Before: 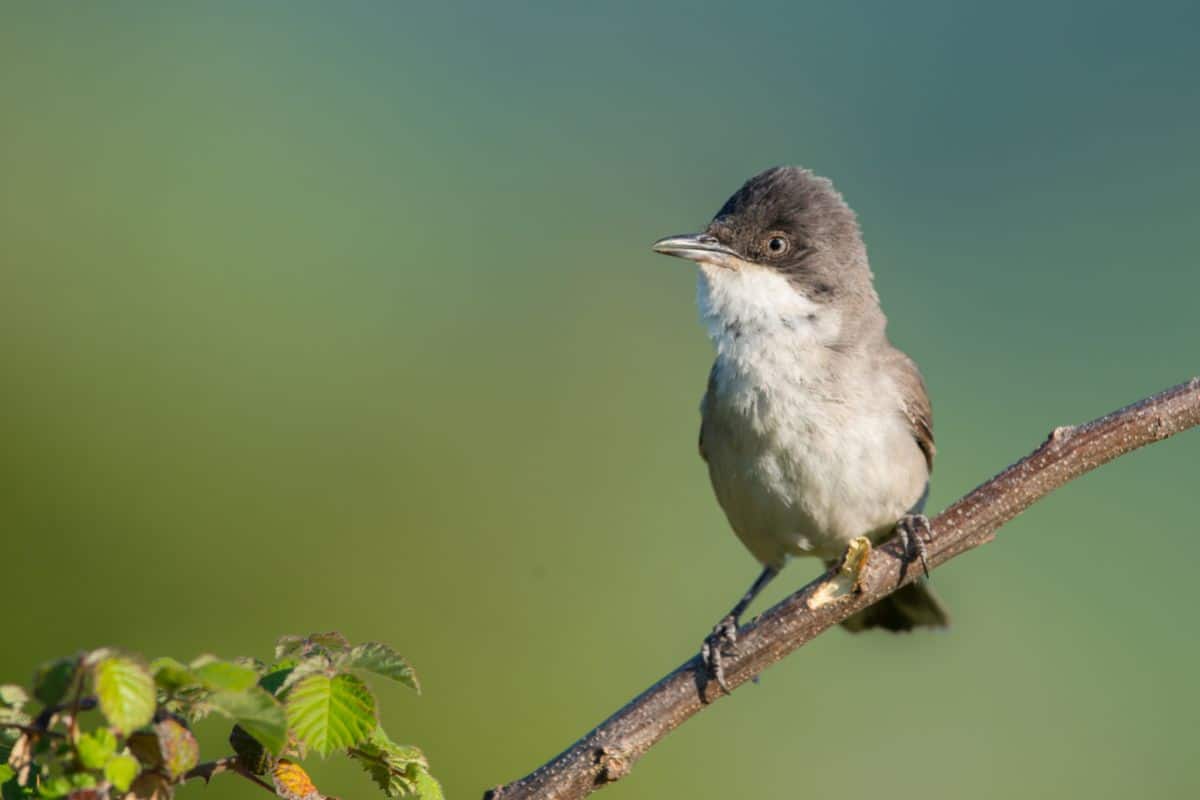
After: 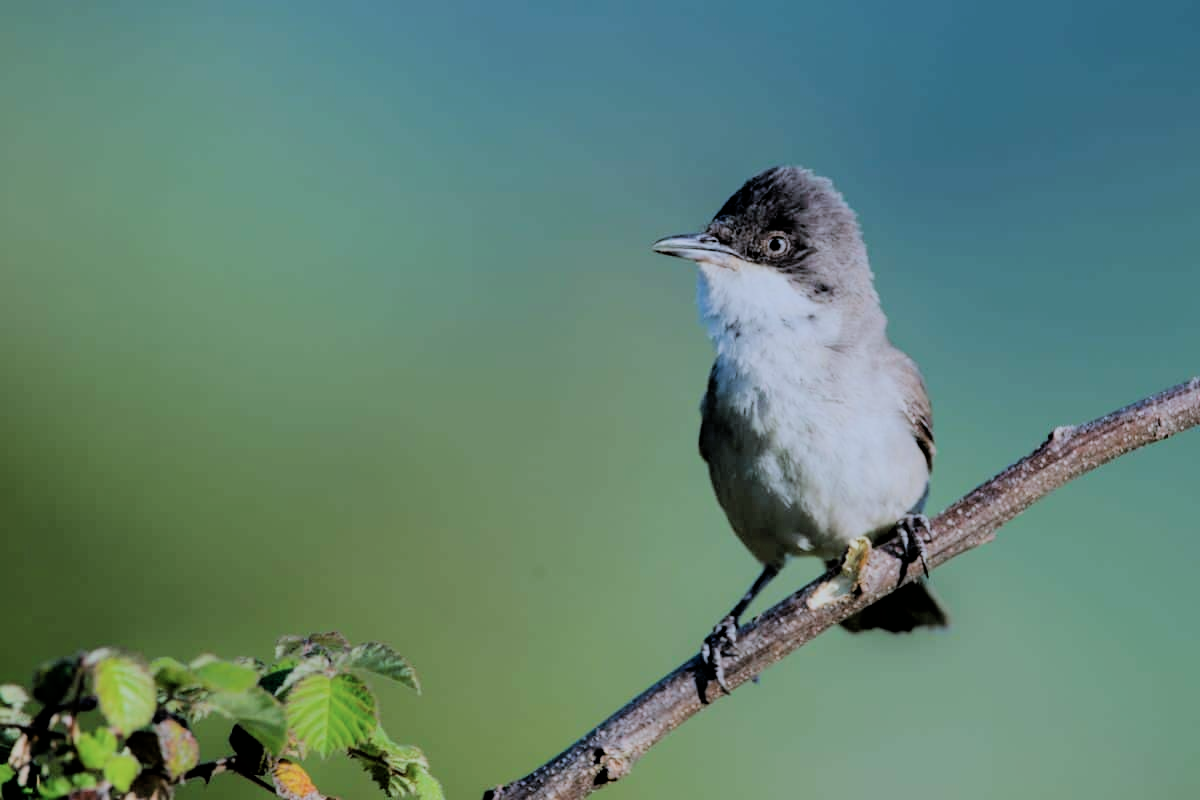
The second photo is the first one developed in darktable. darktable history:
color calibration: illuminant custom, x 0.39, y 0.392, temperature 3856.94 K
filmic rgb: black relative exposure -3.21 EV, white relative exposure 7.02 EV, hardness 1.46, contrast 1.35
